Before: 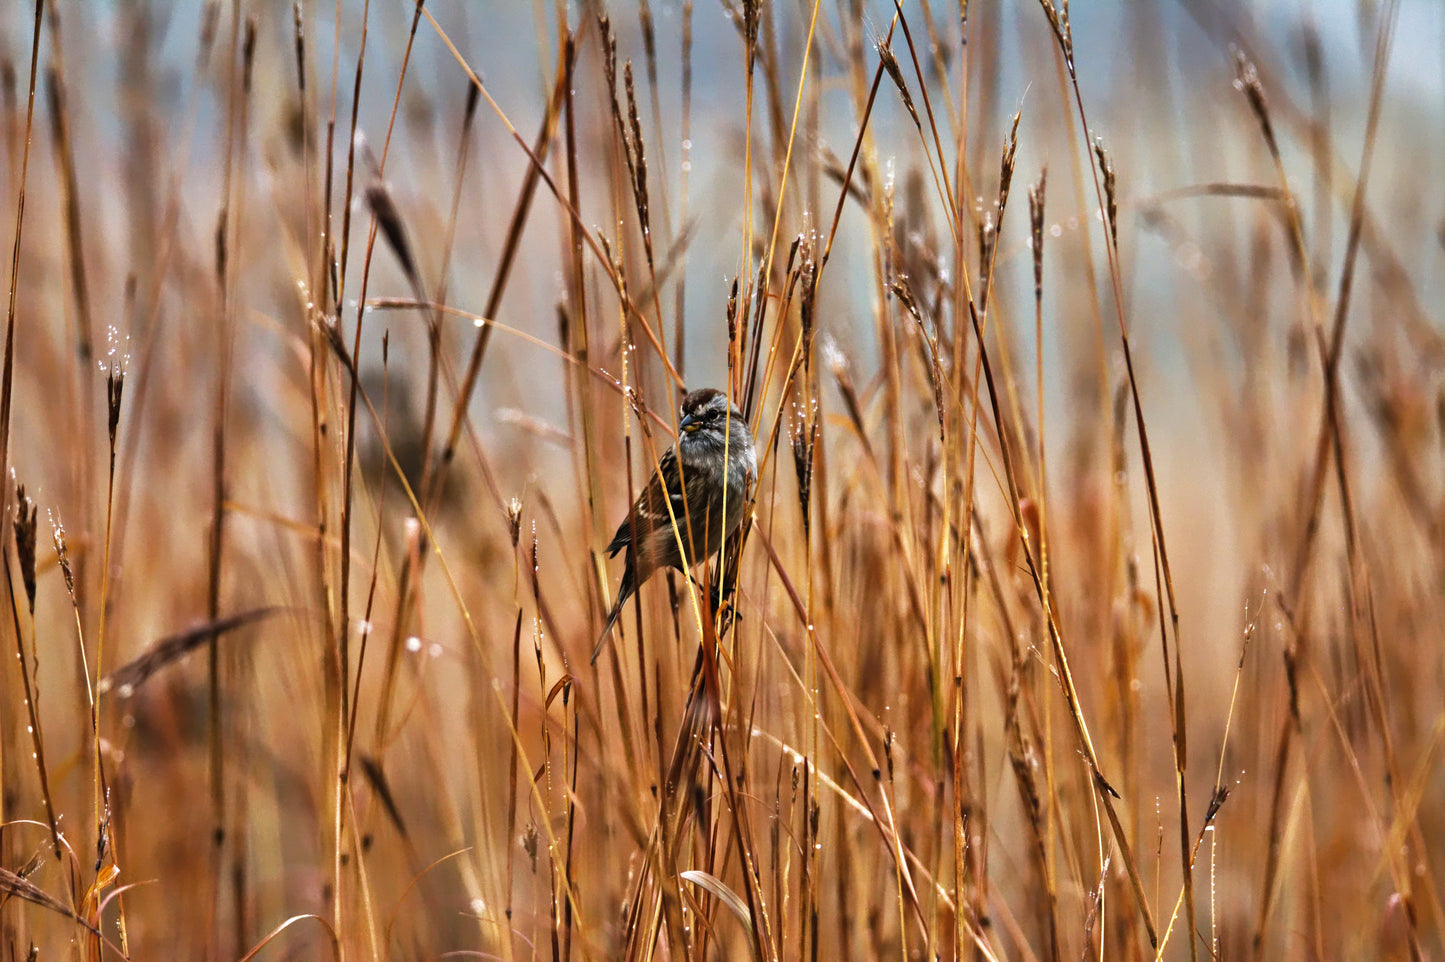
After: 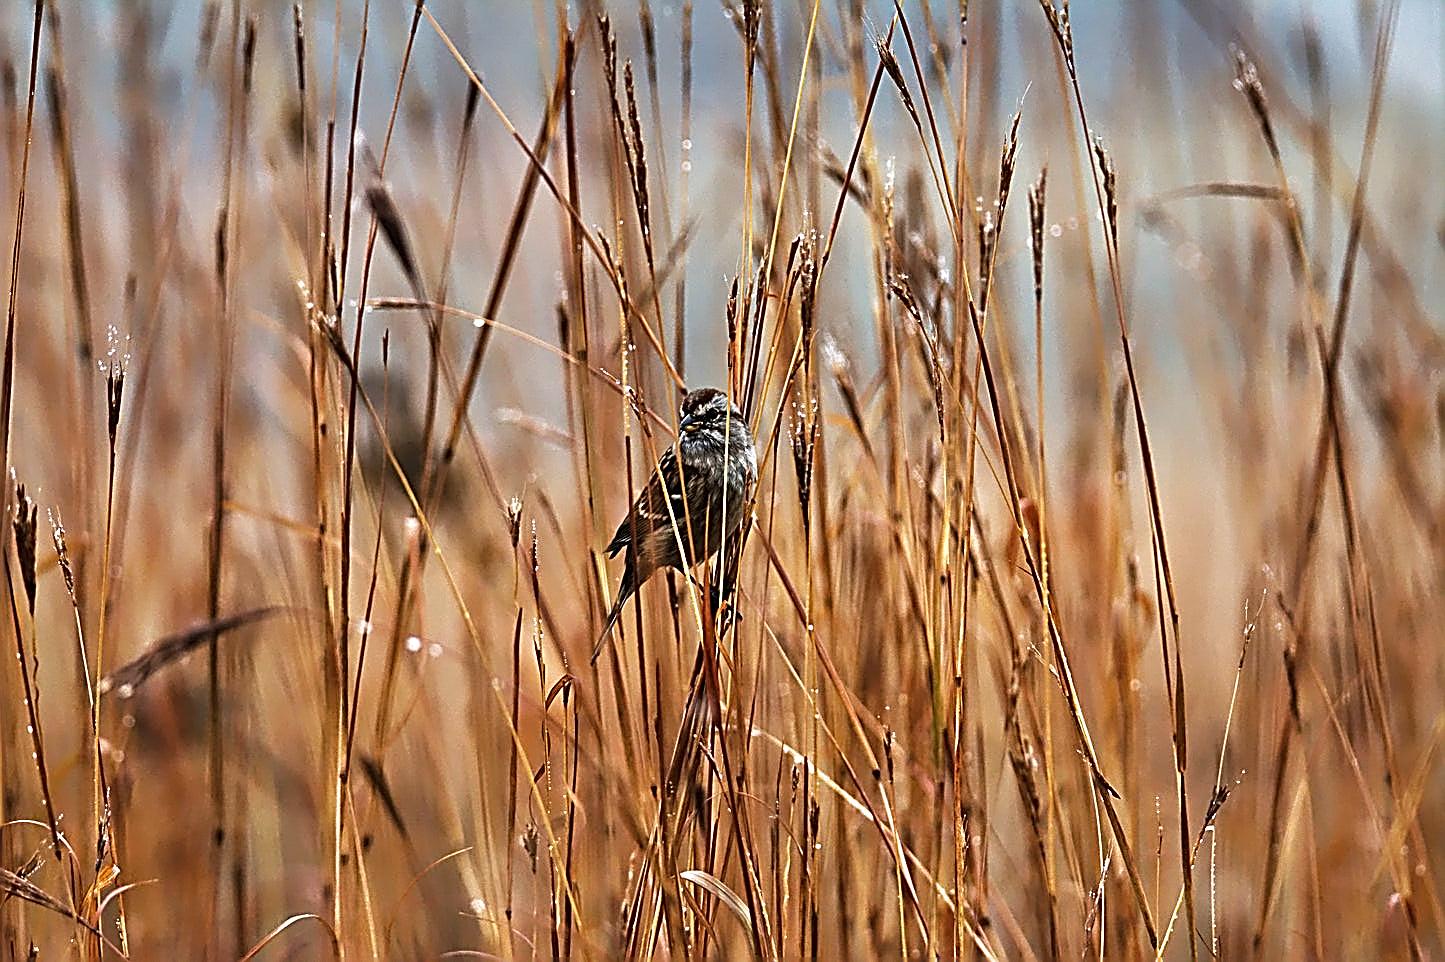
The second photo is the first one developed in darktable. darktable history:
contrast brightness saturation: saturation -0.057
sharpen: amount 1.994
